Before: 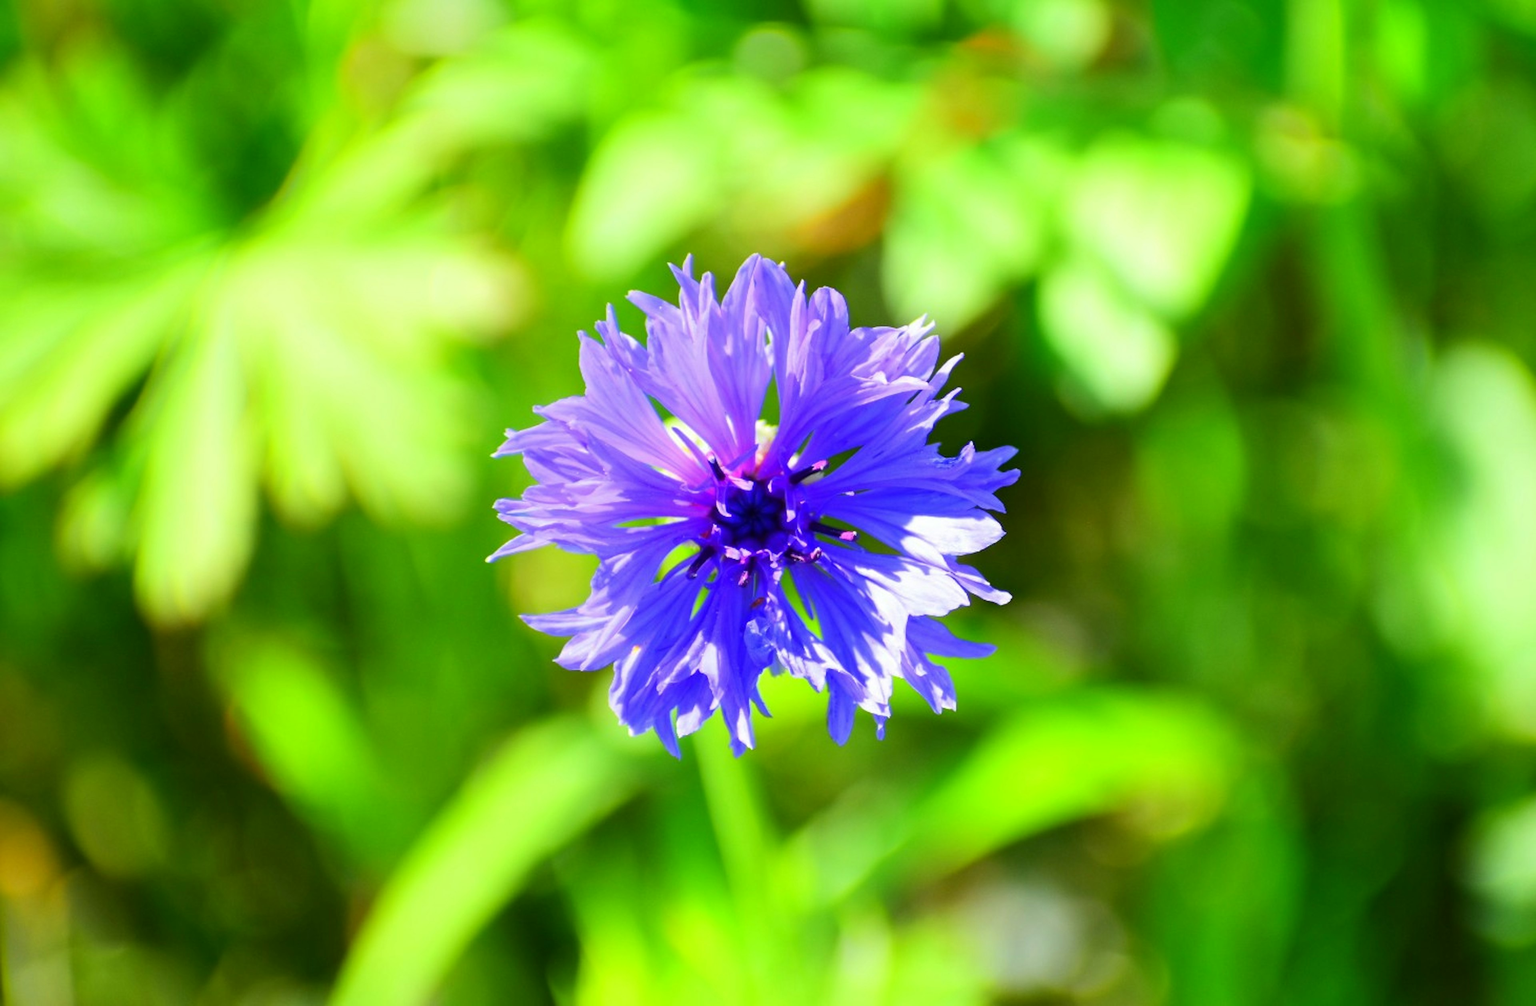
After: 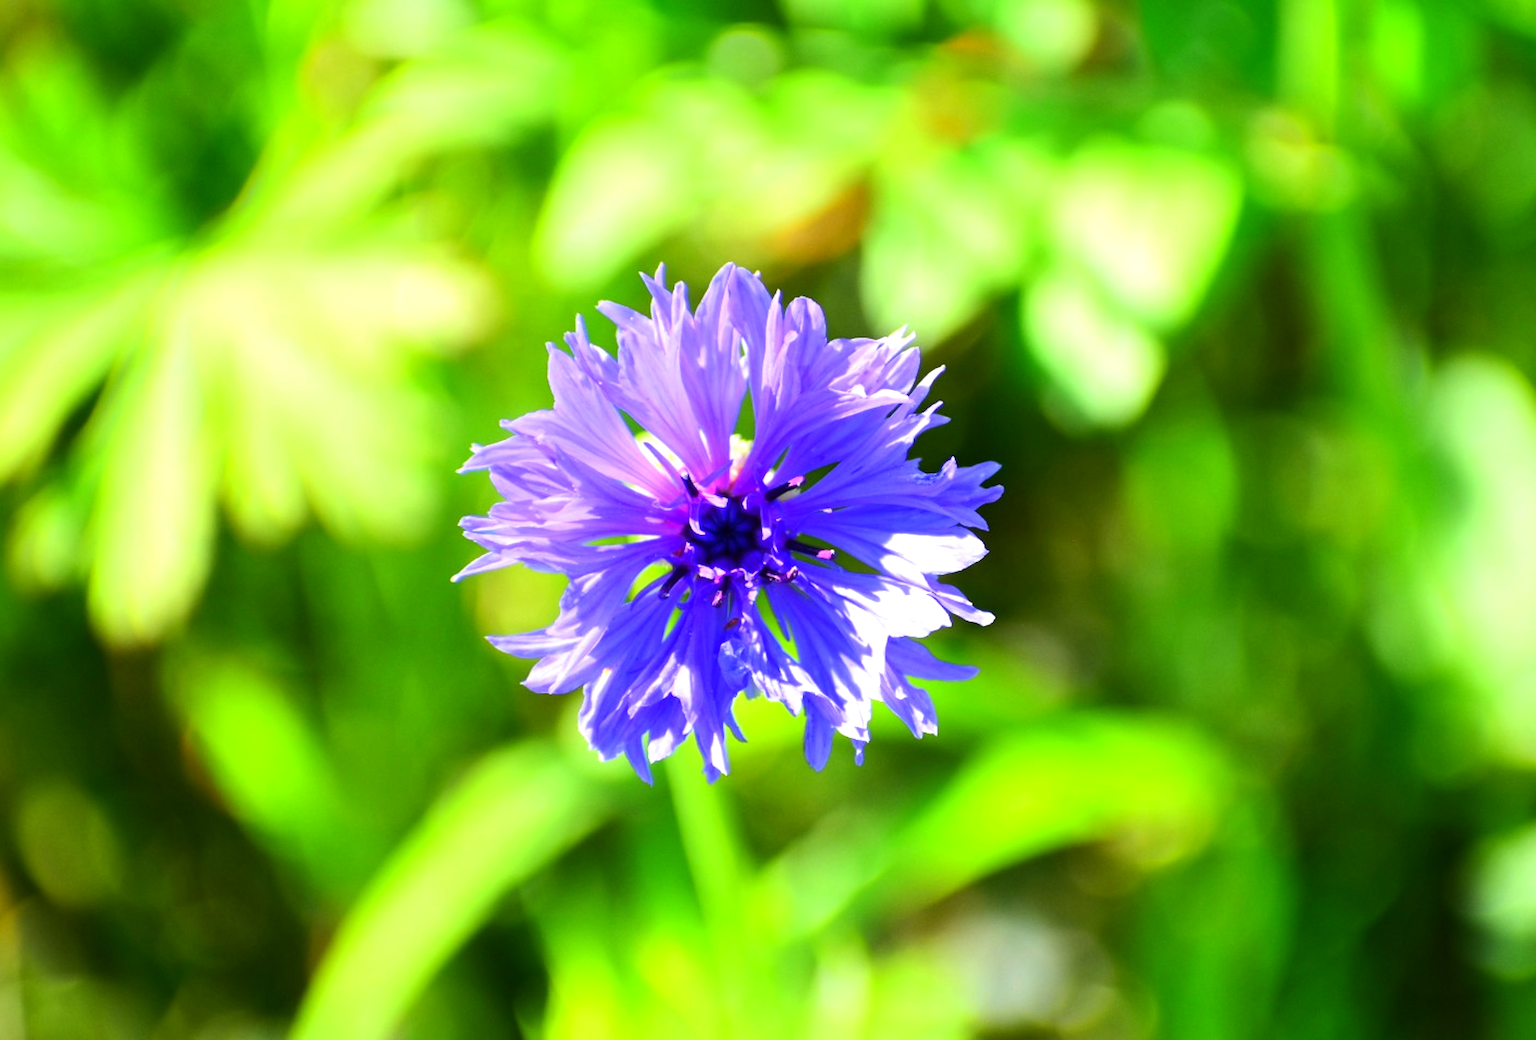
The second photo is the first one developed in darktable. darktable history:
crop and rotate: left 3.238%
tone equalizer: -8 EV -0.417 EV, -7 EV -0.389 EV, -6 EV -0.333 EV, -5 EV -0.222 EV, -3 EV 0.222 EV, -2 EV 0.333 EV, -1 EV 0.389 EV, +0 EV 0.417 EV, edges refinement/feathering 500, mask exposure compensation -1.57 EV, preserve details no
